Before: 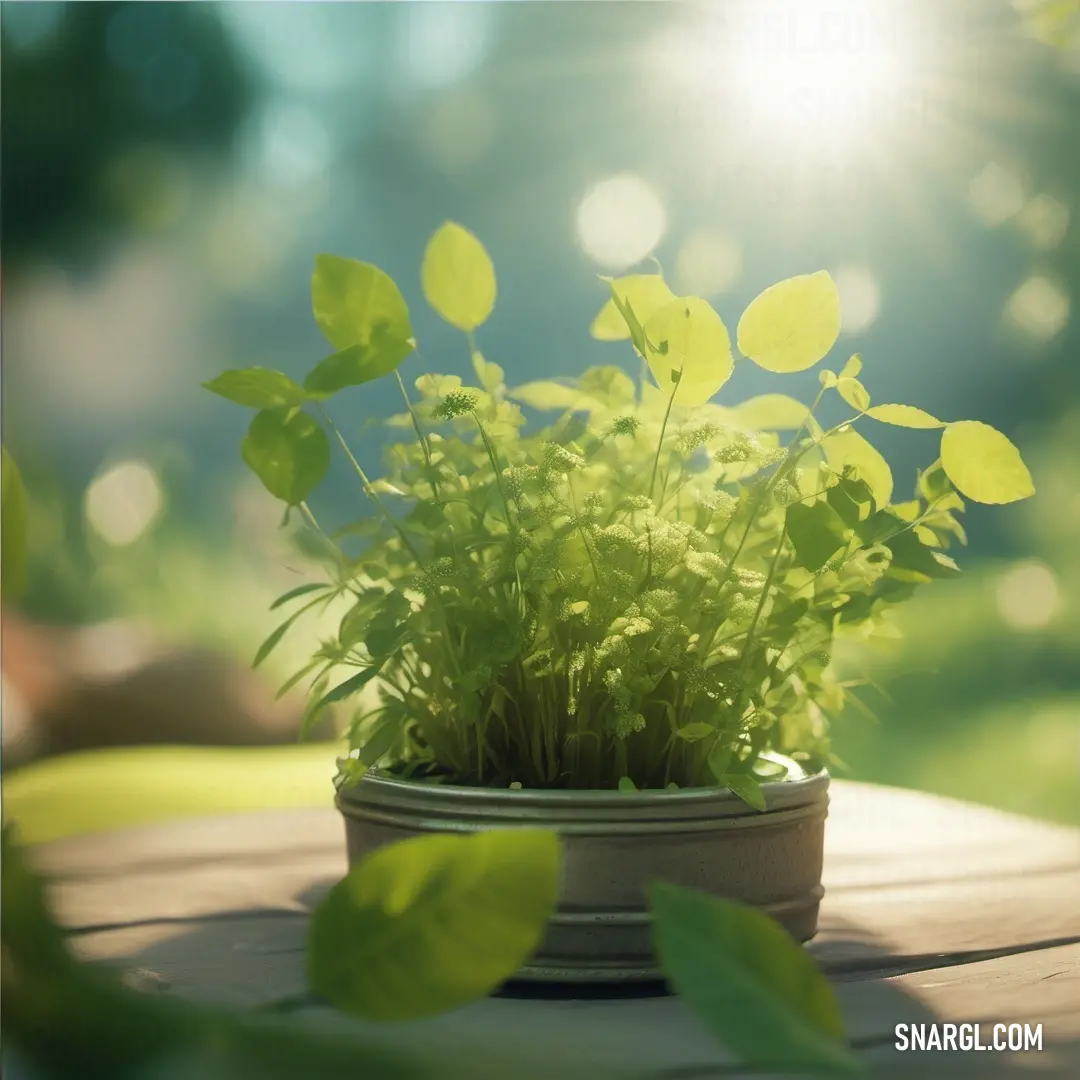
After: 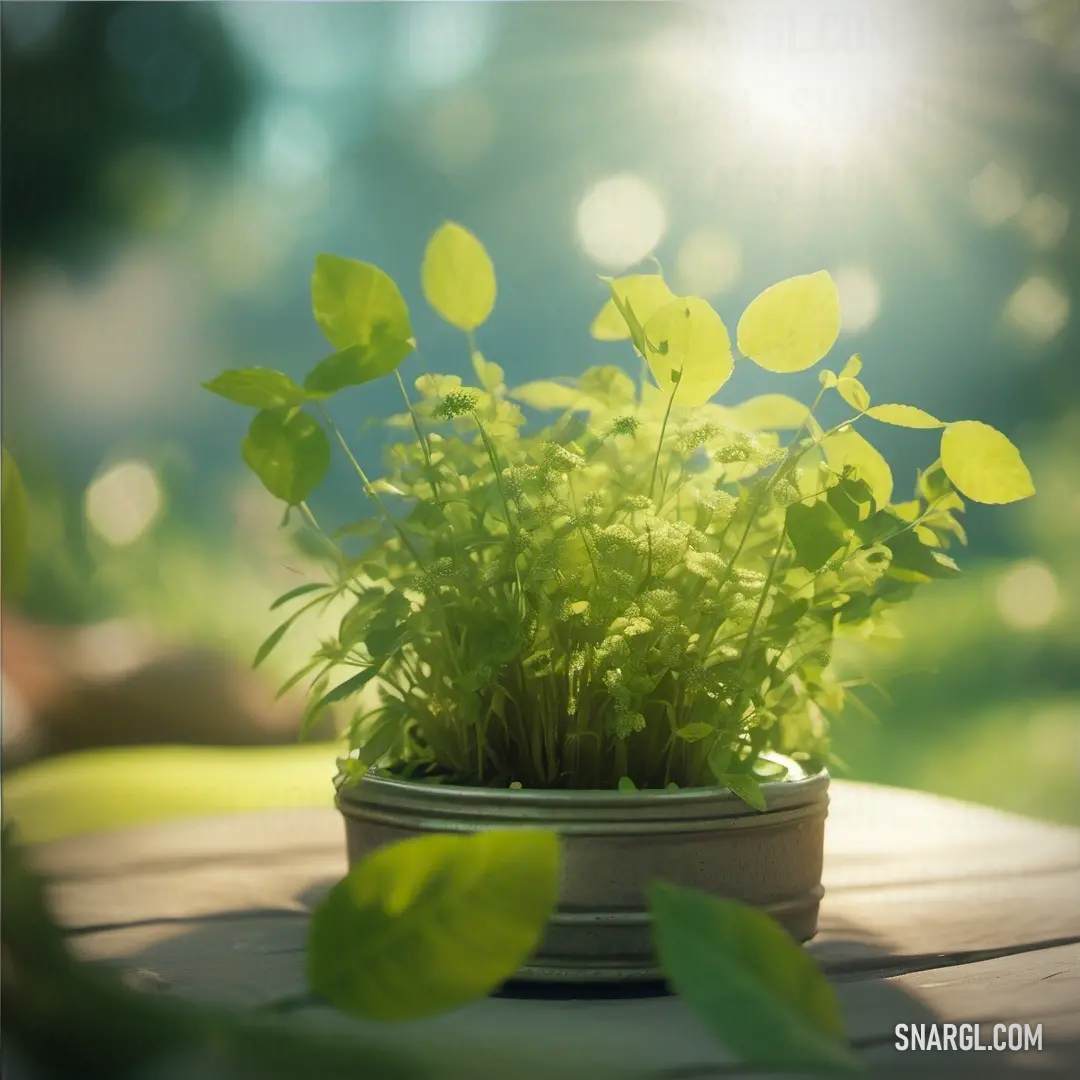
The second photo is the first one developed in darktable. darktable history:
color balance rgb: global vibrance 20%
vignetting: fall-off start 91.19%
